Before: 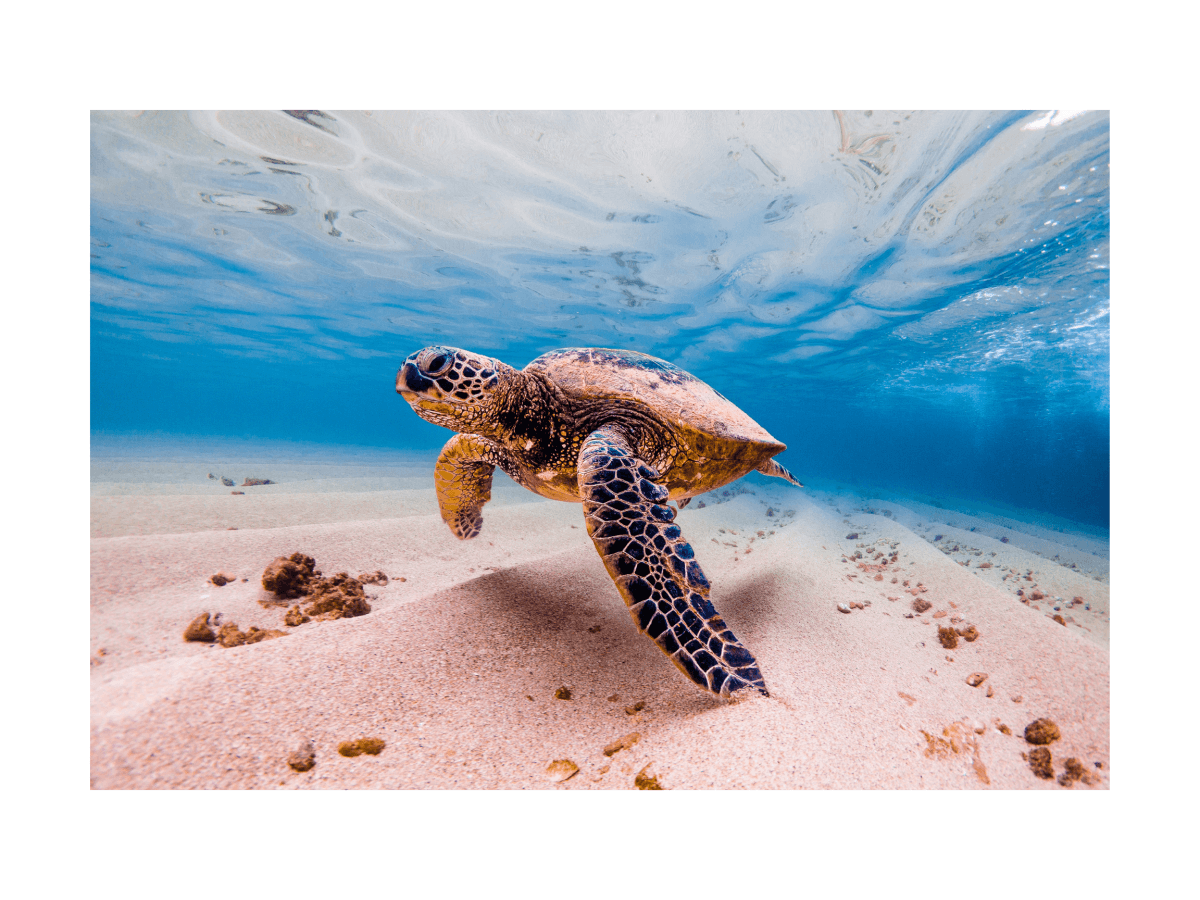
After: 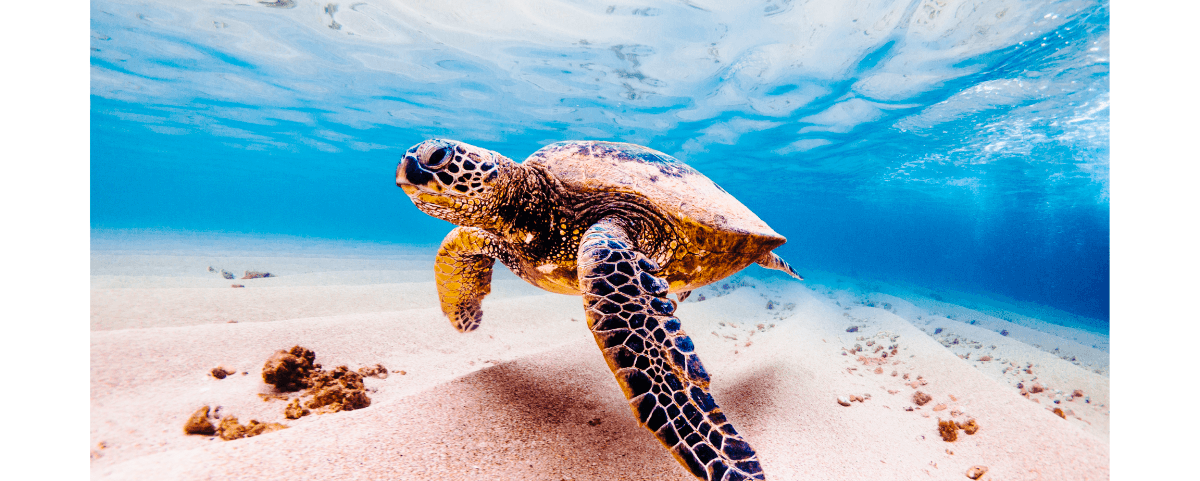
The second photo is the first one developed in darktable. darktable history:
base curve: curves: ch0 [(0, 0) (0.036, 0.025) (0.121, 0.166) (0.206, 0.329) (0.605, 0.79) (1, 1)], preserve colors none
crop and rotate: top 23.043%, bottom 23.437%
